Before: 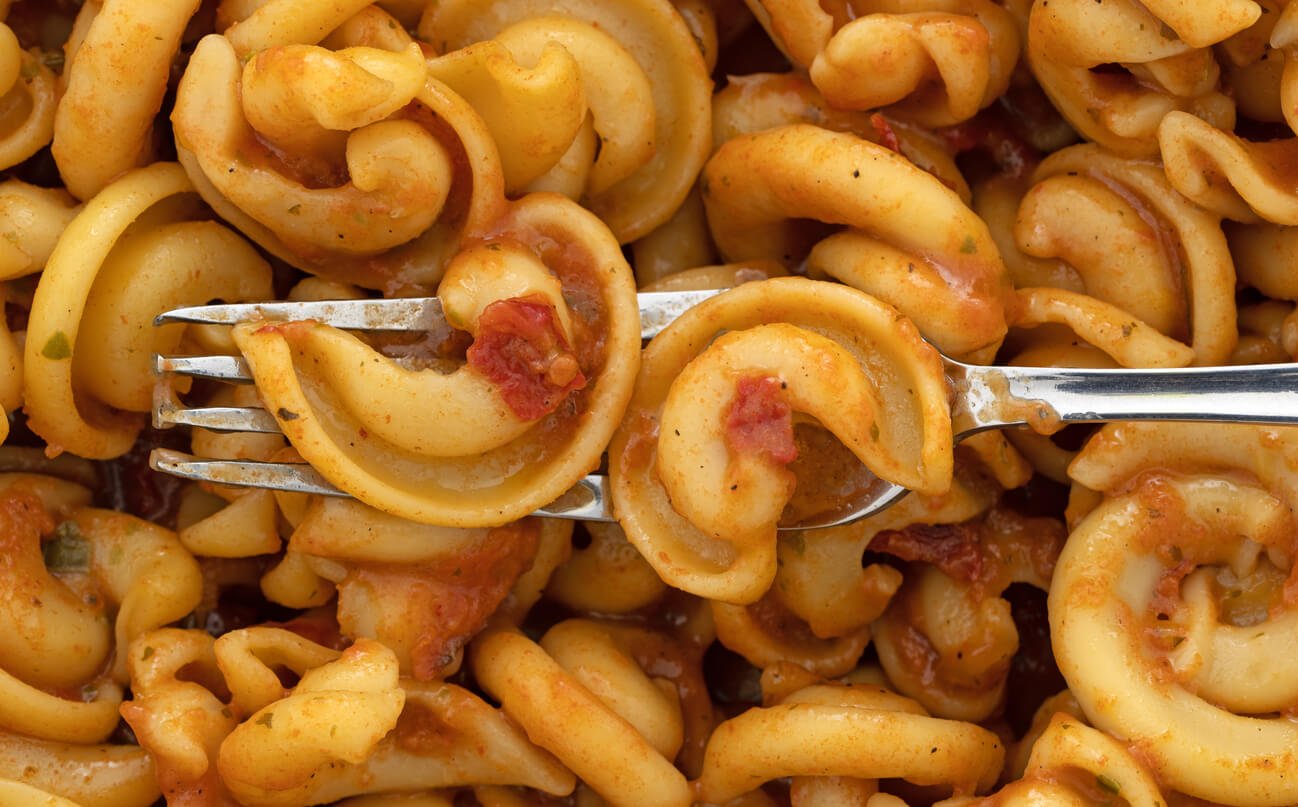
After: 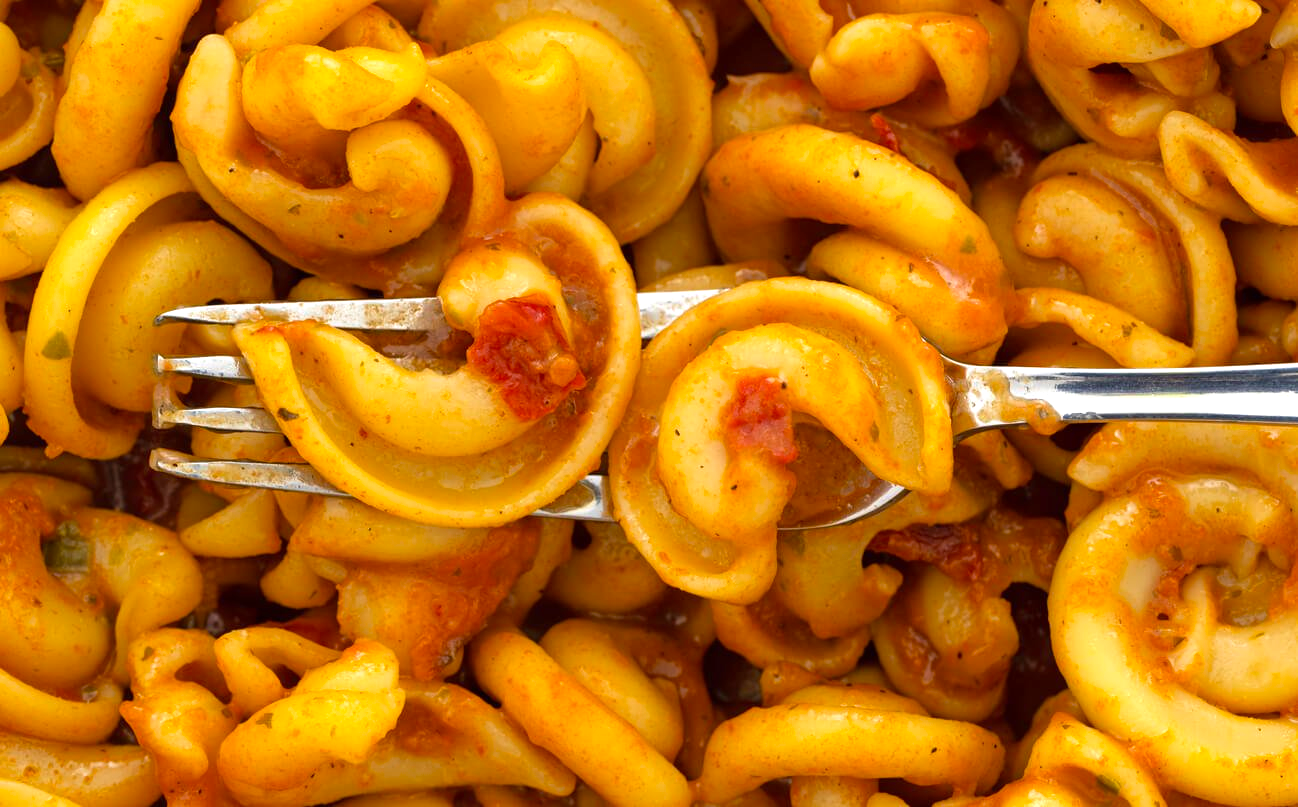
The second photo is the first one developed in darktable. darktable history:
color balance: output saturation 120%
exposure: exposure 0.367 EV, compensate highlight preservation false
velvia: on, module defaults
